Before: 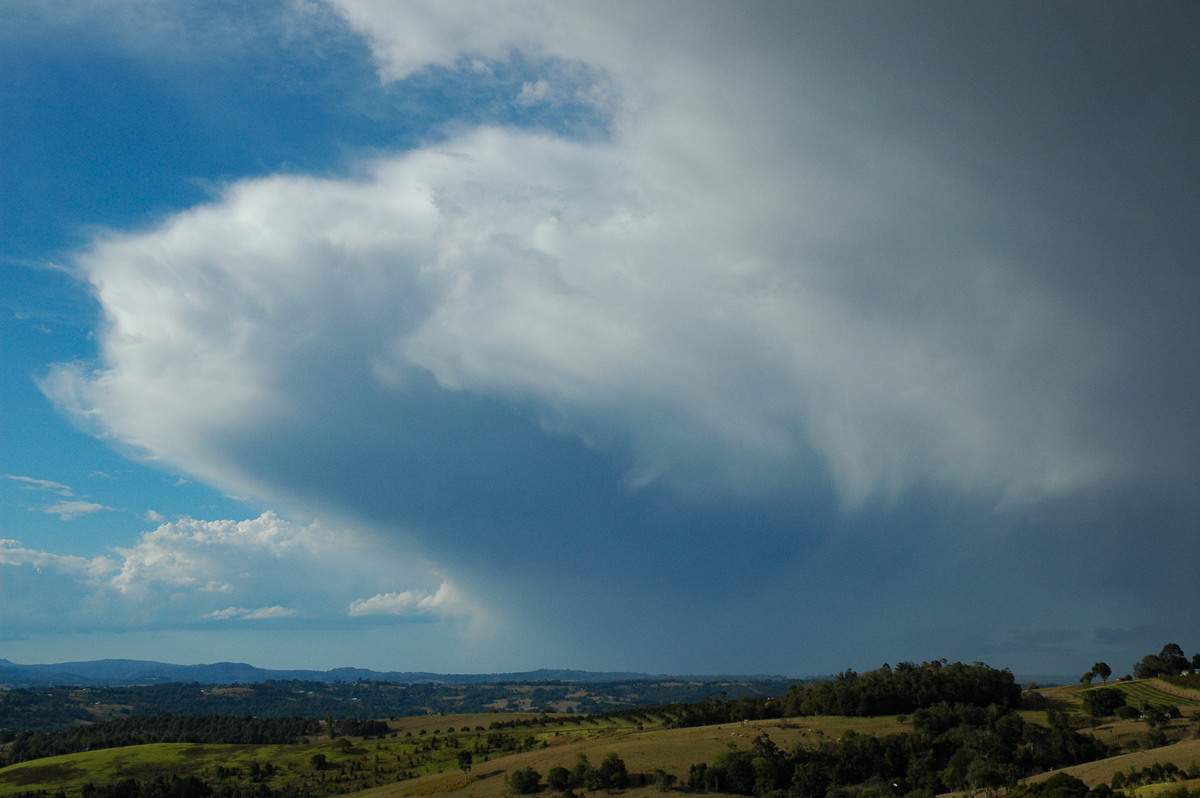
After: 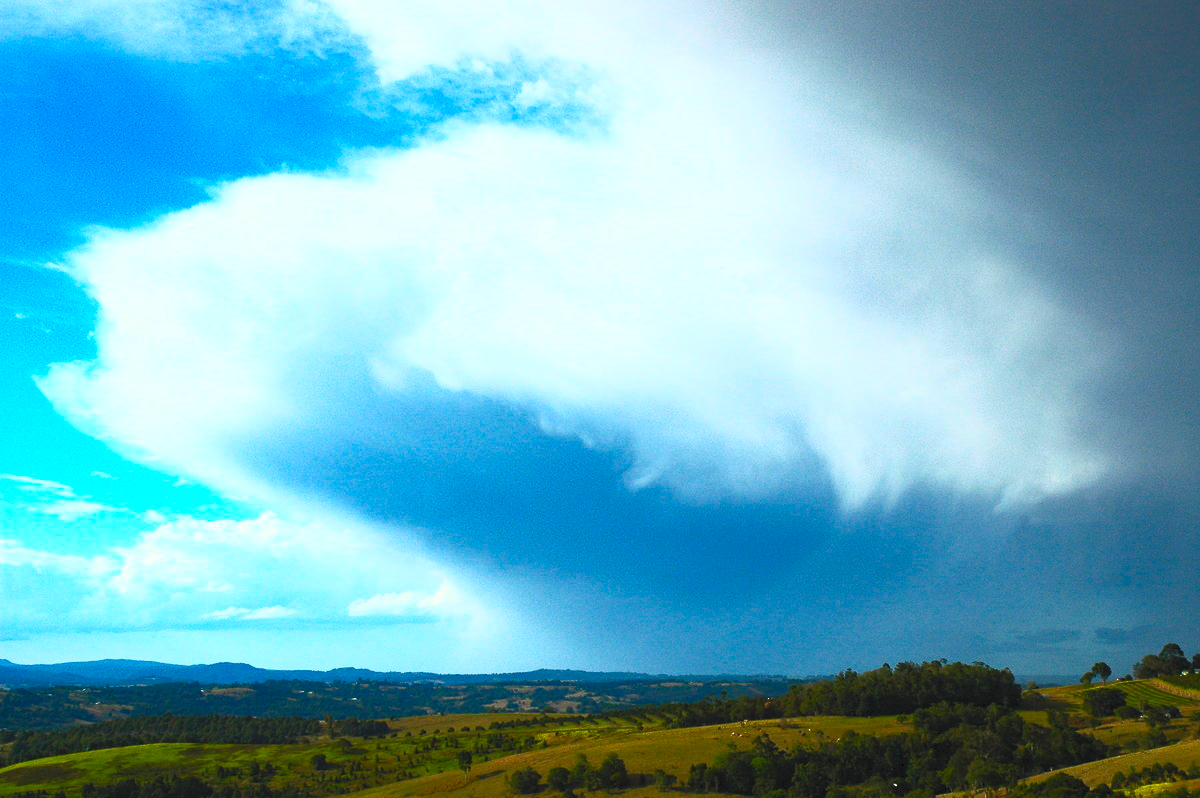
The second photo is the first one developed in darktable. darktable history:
tone equalizer: -8 EV 0.041 EV
contrast brightness saturation: contrast 0.988, brightness 0.989, saturation 0.989
